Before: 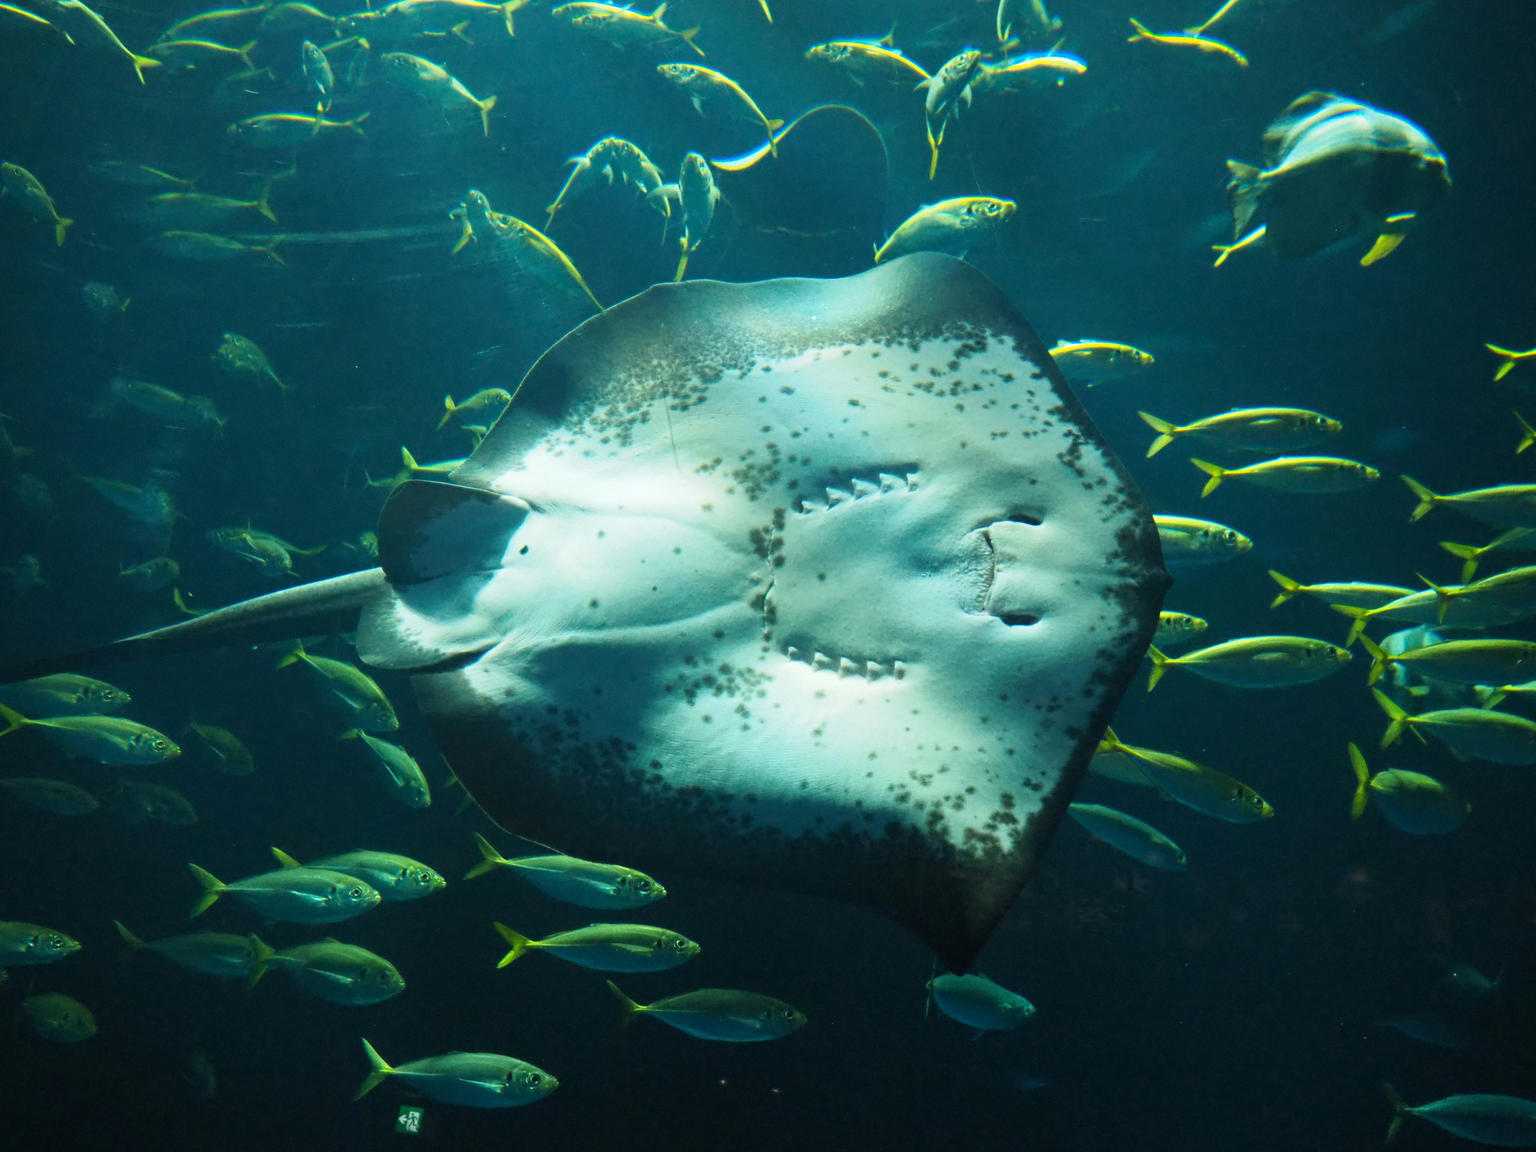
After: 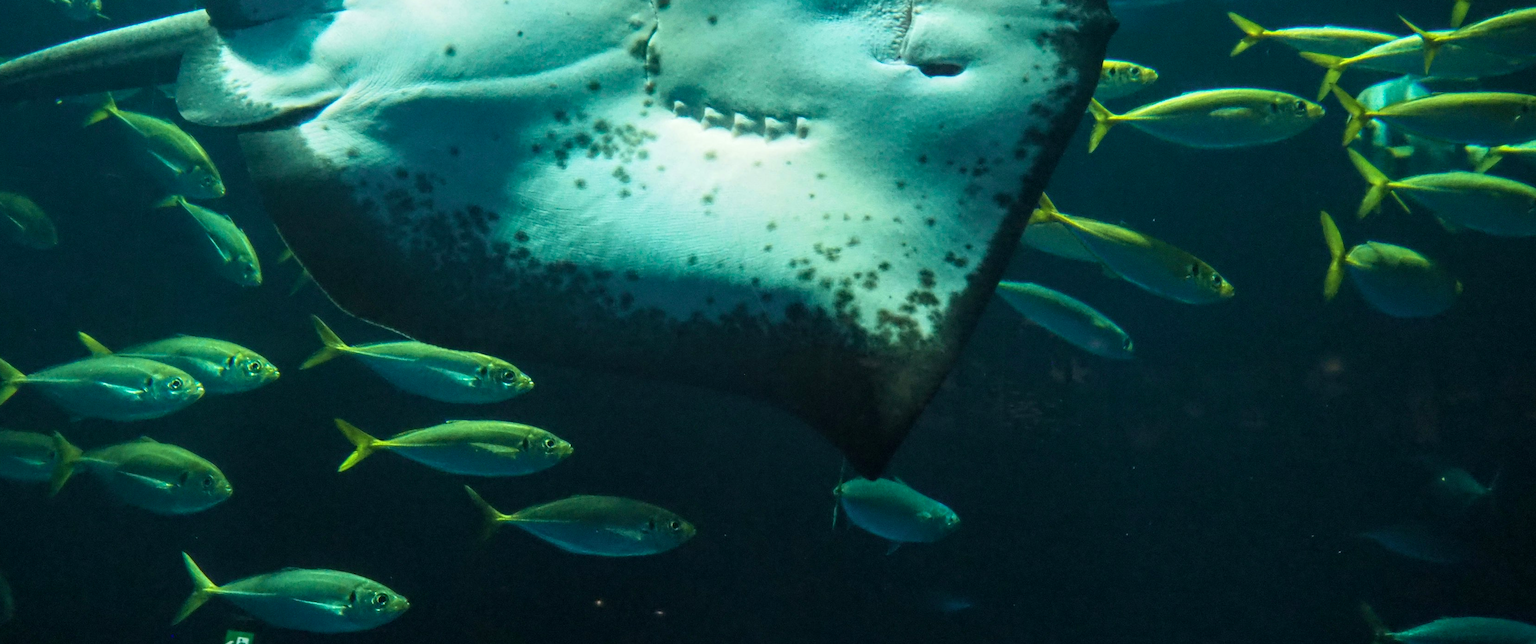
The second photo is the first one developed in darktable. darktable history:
crop and rotate: left 13.288%, top 48.607%, bottom 2.896%
local contrast: on, module defaults
velvia: on, module defaults
